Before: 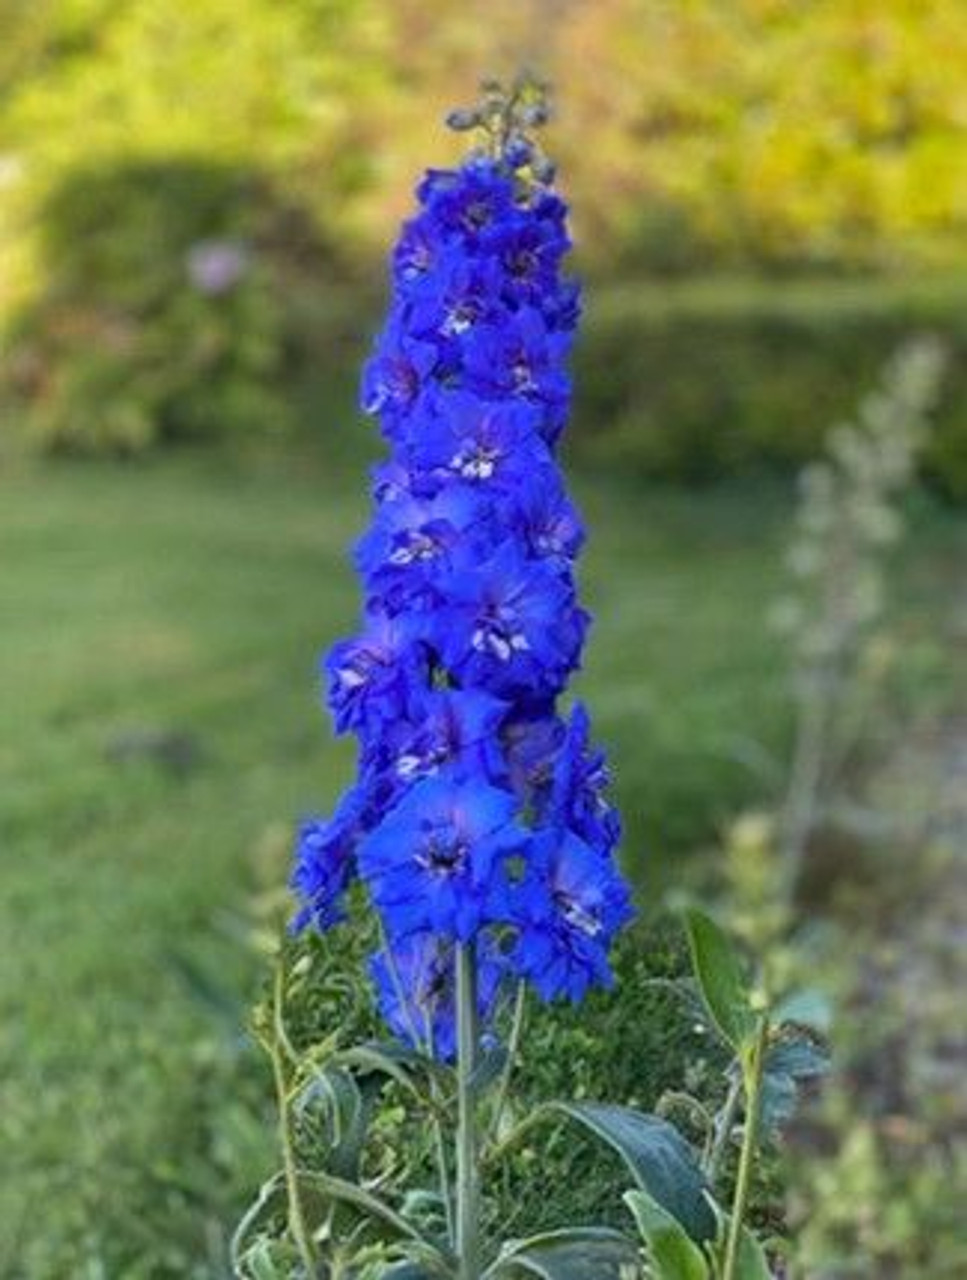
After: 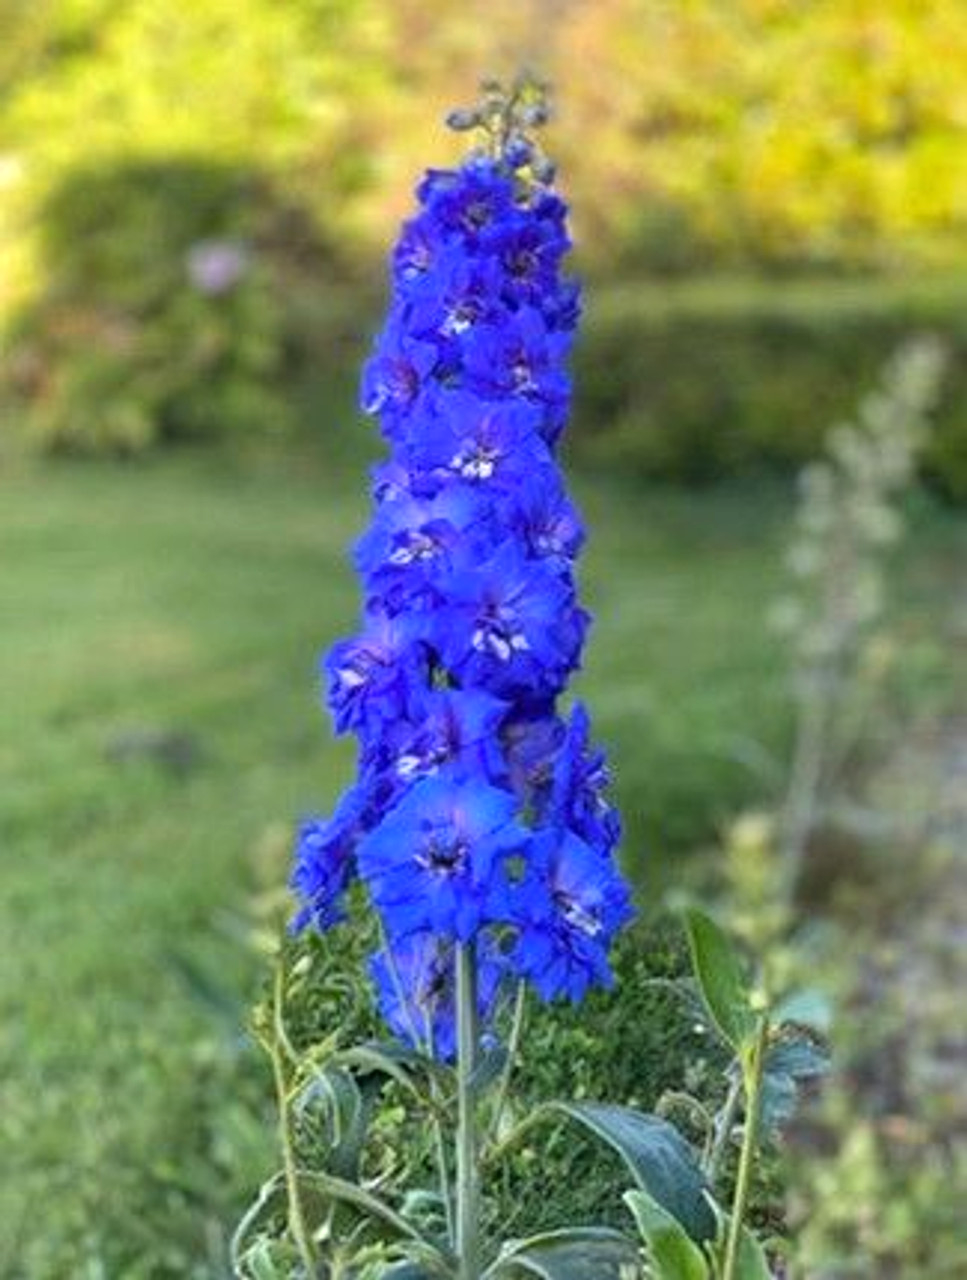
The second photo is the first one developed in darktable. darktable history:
tone equalizer: -8 EV -0.457 EV, -7 EV -0.387 EV, -6 EV -0.308 EV, -5 EV -0.243 EV, -3 EV 0.231 EV, -2 EV 0.361 EV, -1 EV 0.381 EV, +0 EV 0.435 EV
